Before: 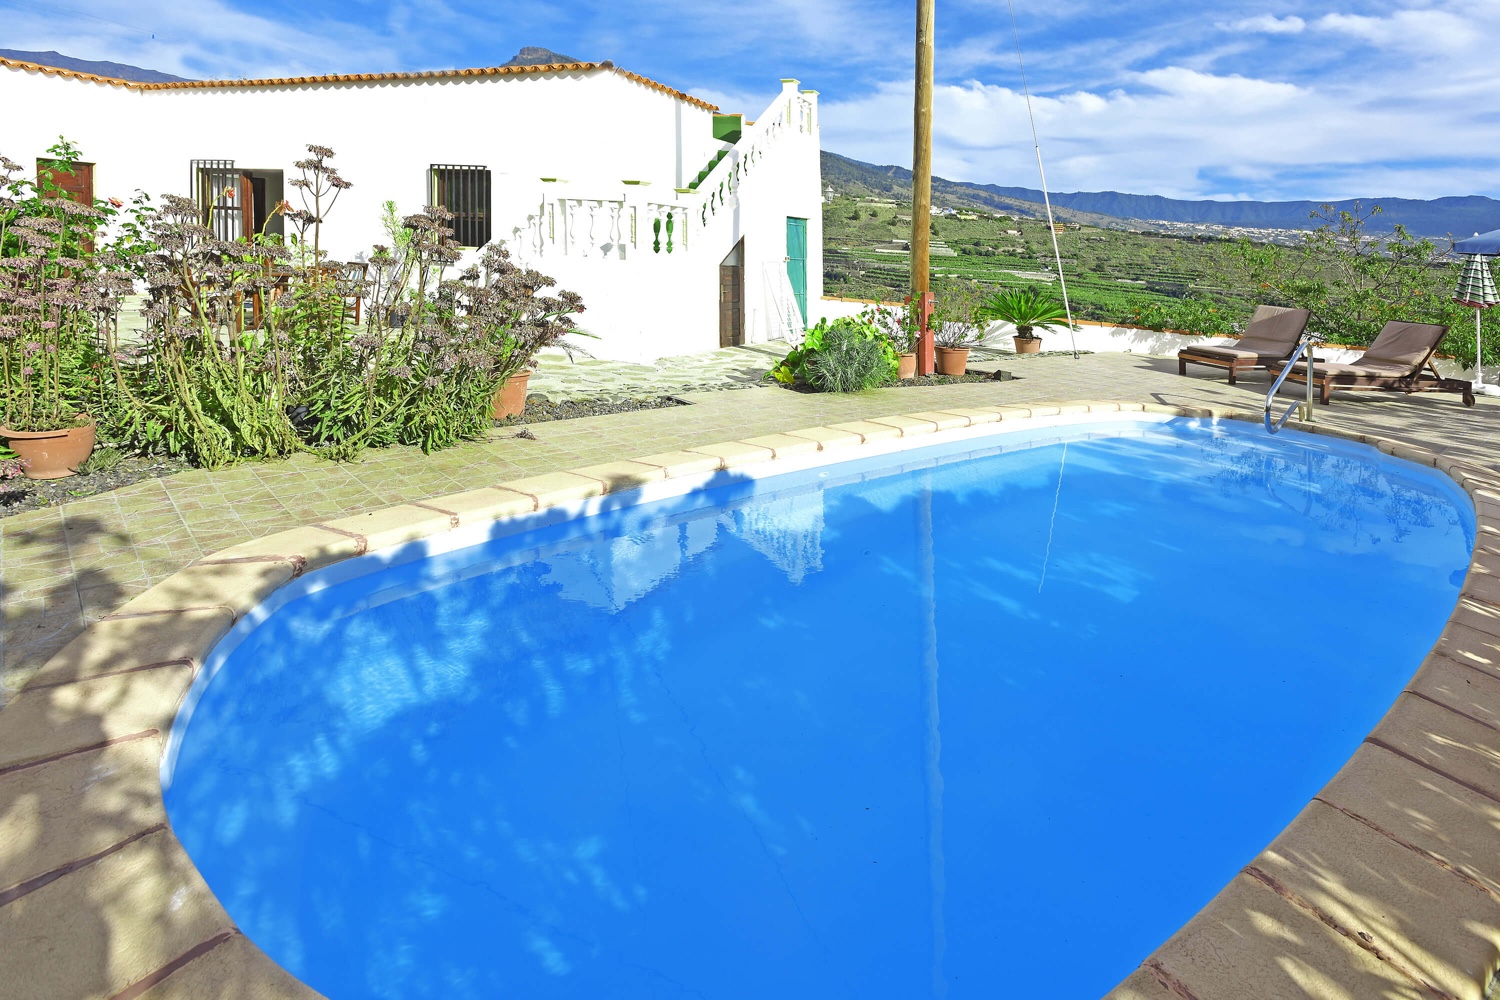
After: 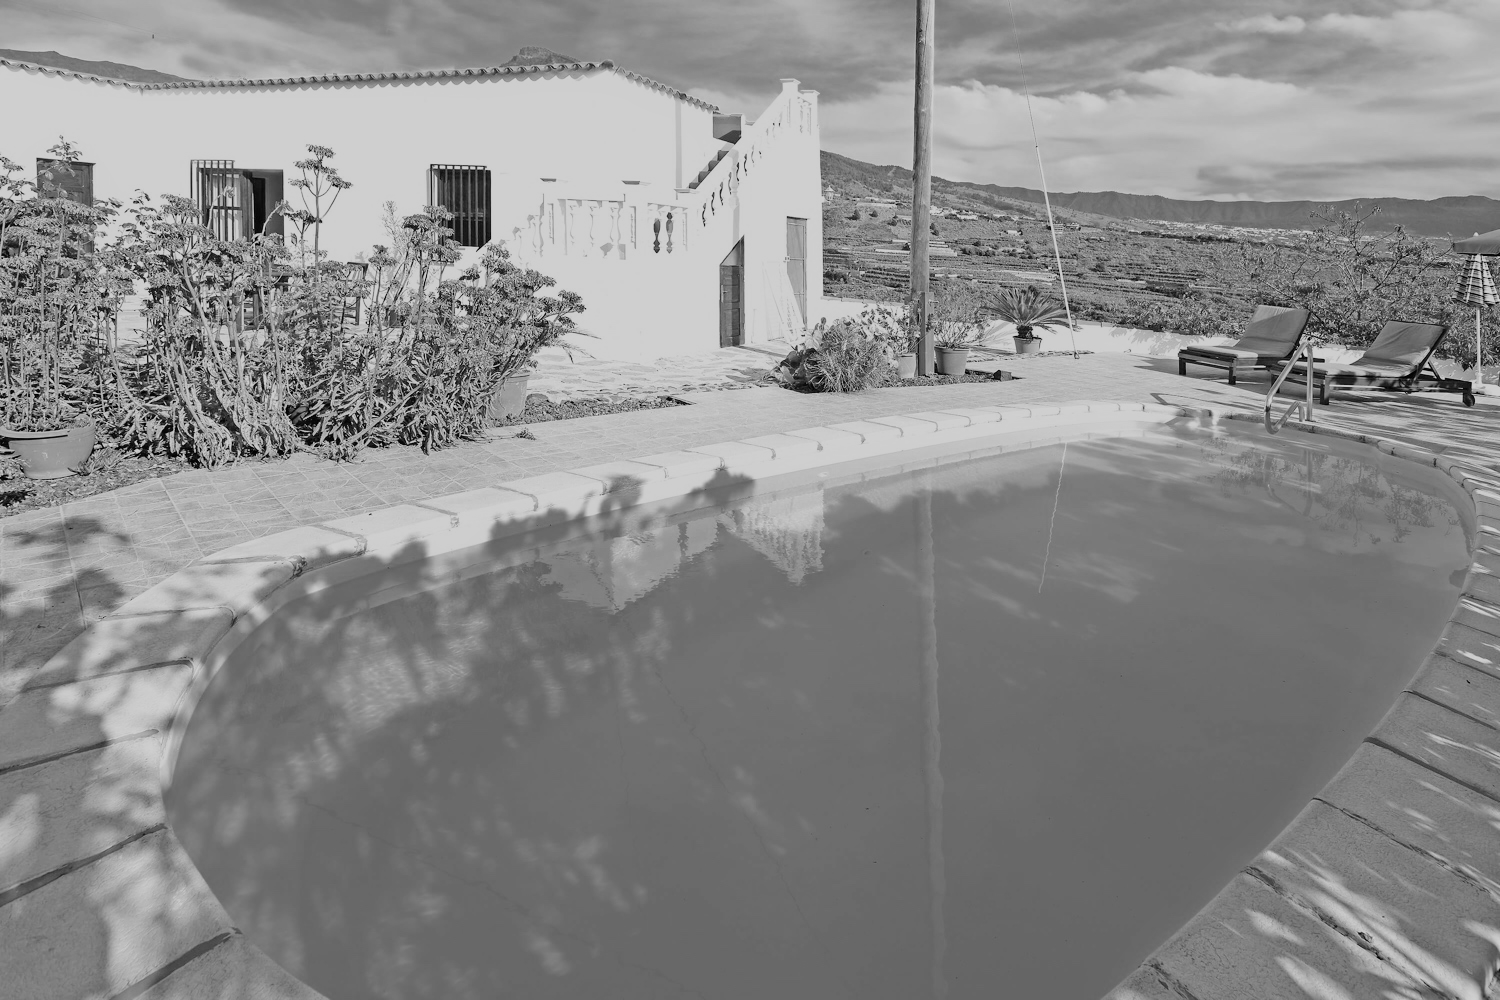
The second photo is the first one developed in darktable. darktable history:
monochrome: on, module defaults
contrast brightness saturation: saturation 0.18
filmic rgb: black relative exposure -7.15 EV, white relative exposure 5.36 EV, hardness 3.02, color science v6 (2022)
